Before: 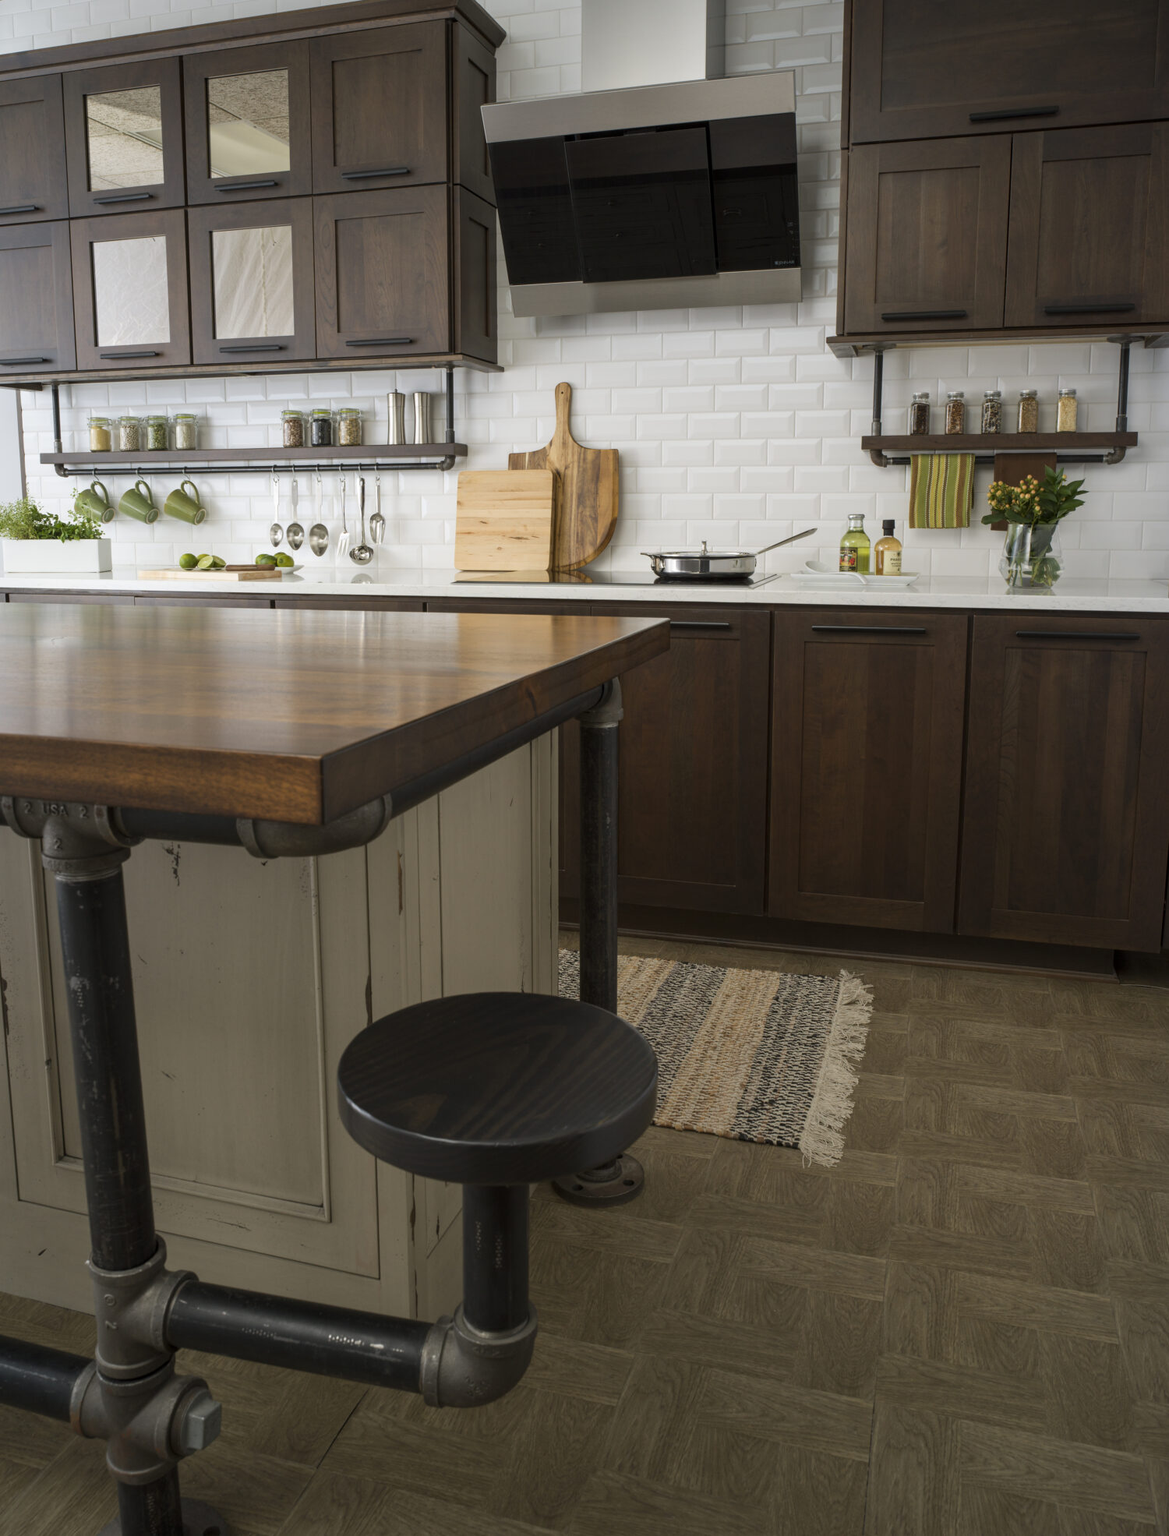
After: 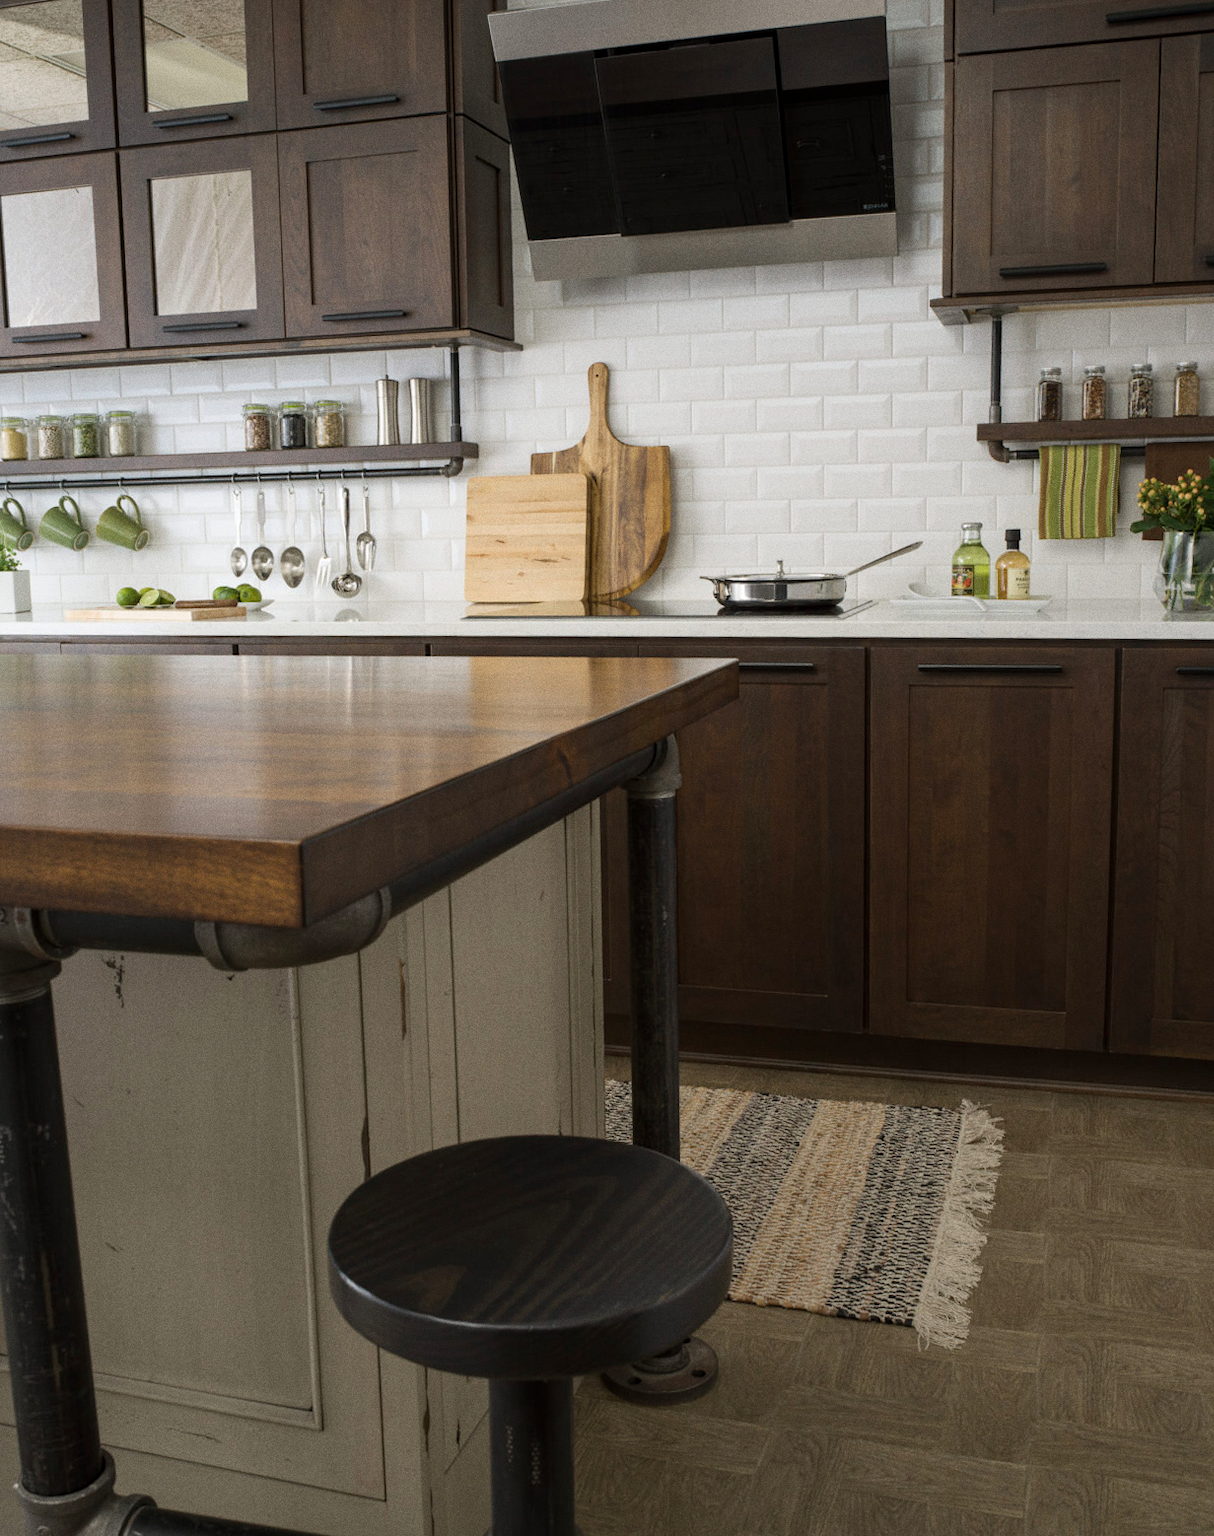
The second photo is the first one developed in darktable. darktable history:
rotate and perspective: rotation -1°, crop left 0.011, crop right 0.989, crop top 0.025, crop bottom 0.975
grain: coarseness 0.47 ISO
color zones: curves: ch1 [(0.113, 0.438) (0.75, 0.5)]; ch2 [(0.12, 0.526) (0.75, 0.5)]
crop and rotate: left 7.196%, top 4.574%, right 10.605%, bottom 13.178%
